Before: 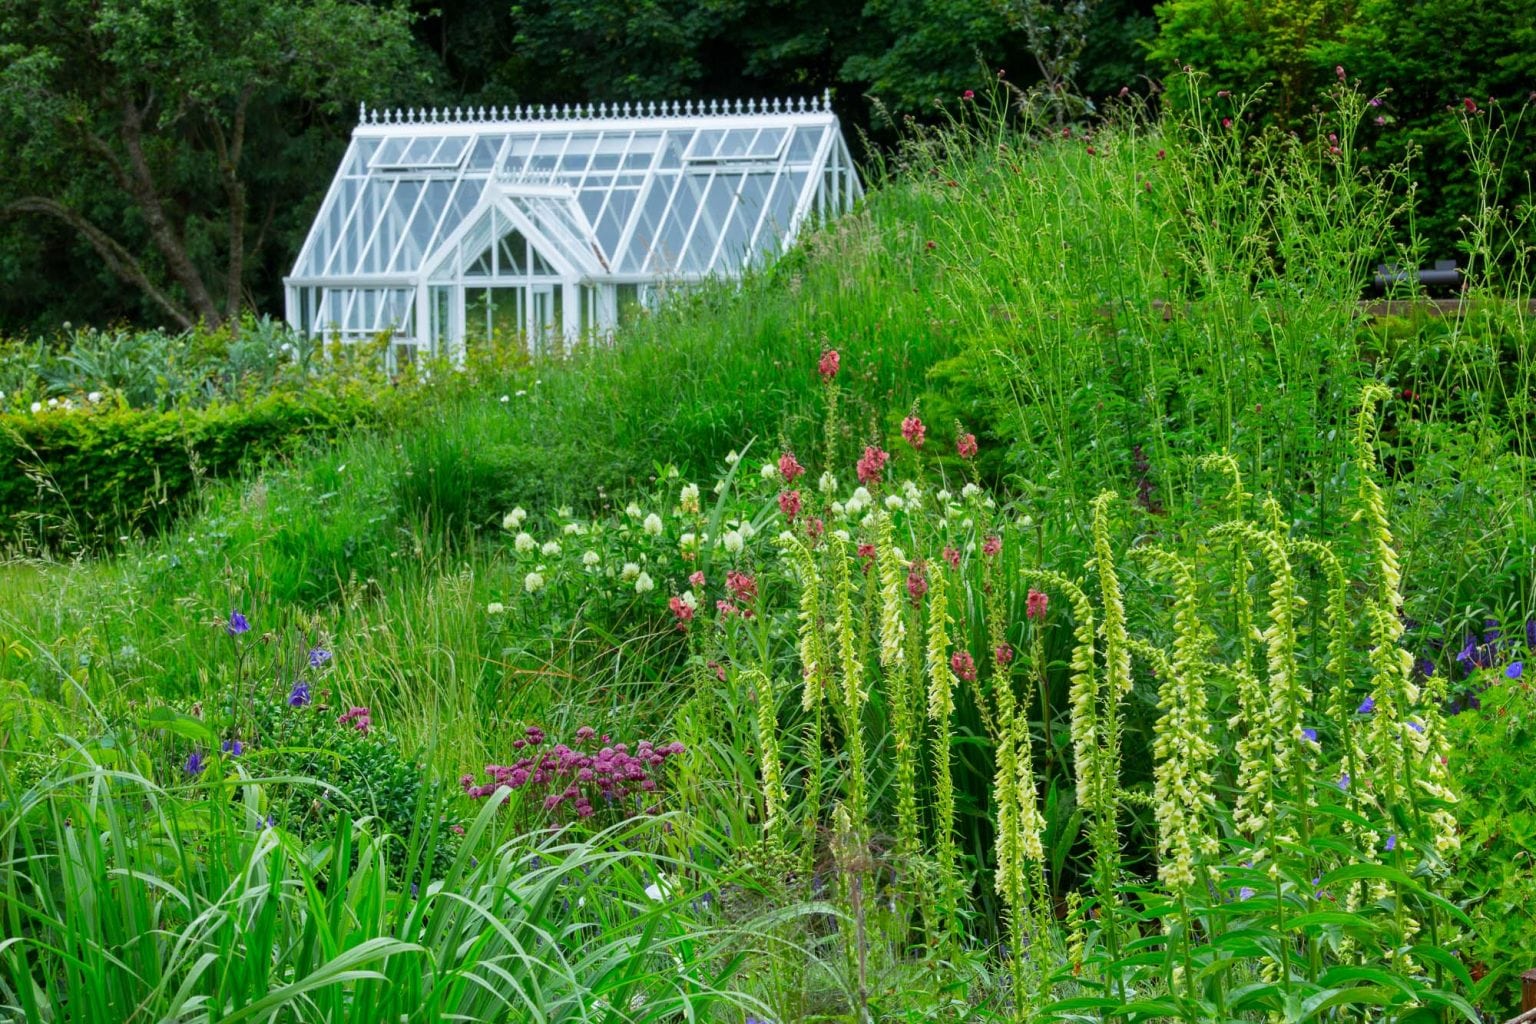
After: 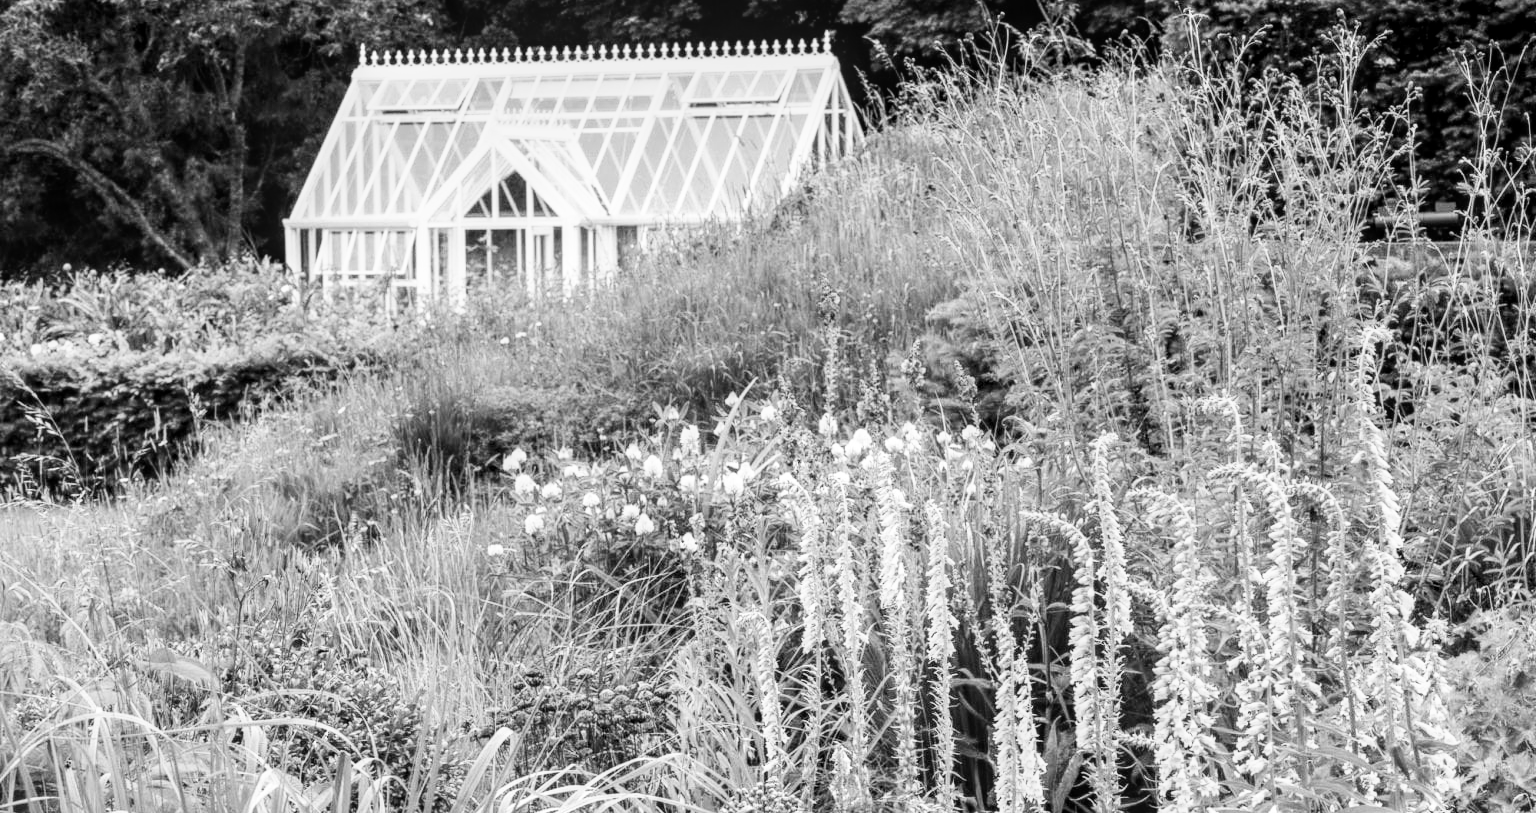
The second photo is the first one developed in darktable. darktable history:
monochrome: a 1.94, b -0.638
sharpen: radius 2.883, amount 0.868, threshold 47.523
crop and rotate: top 5.667%, bottom 14.937%
white balance: red 0.984, blue 1.059
local contrast: on, module defaults
base curve: curves: ch0 [(0, 0) (0.007, 0.004) (0.027, 0.03) (0.046, 0.07) (0.207, 0.54) (0.442, 0.872) (0.673, 0.972) (1, 1)], preserve colors none
